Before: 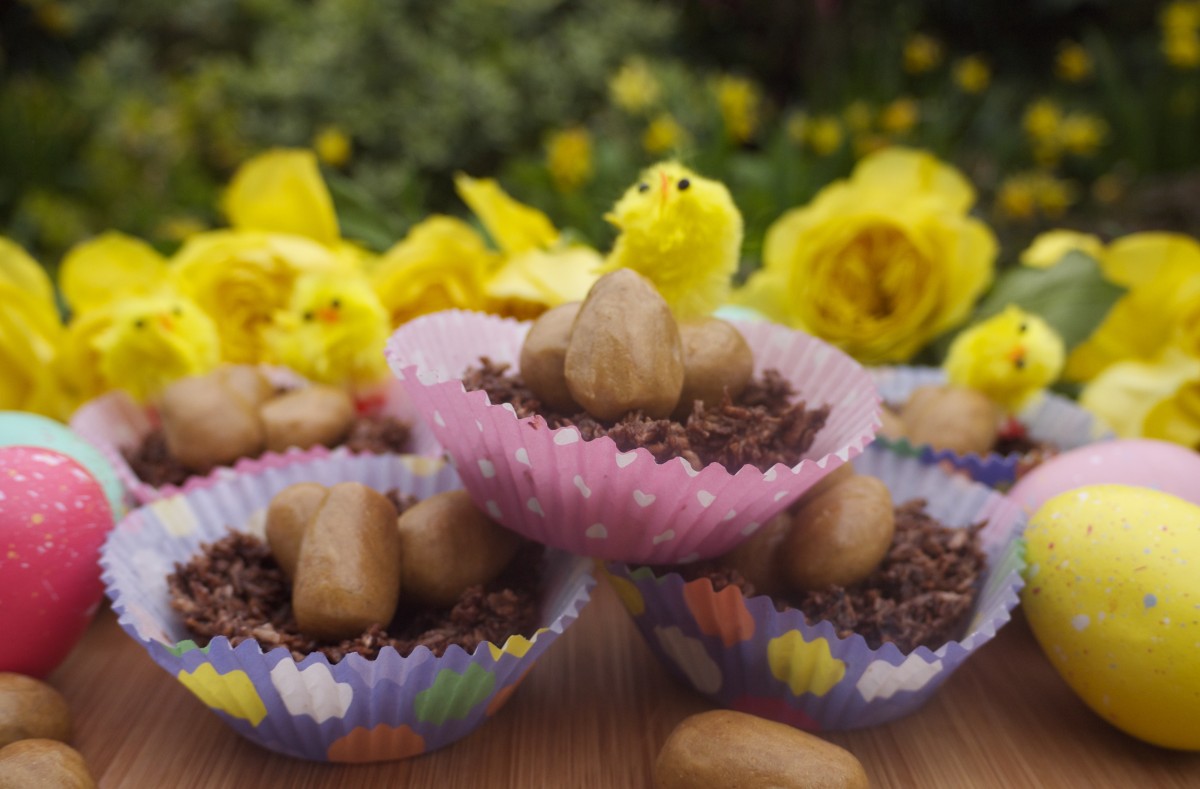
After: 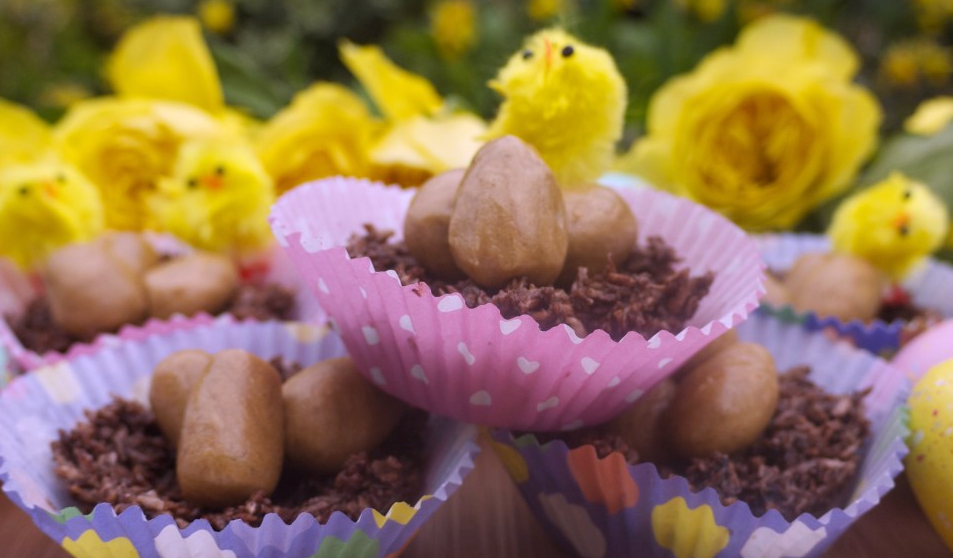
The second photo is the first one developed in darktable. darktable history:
white balance: red 1.042, blue 1.17
crop: left 9.712%, top 16.928%, right 10.845%, bottom 12.332%
